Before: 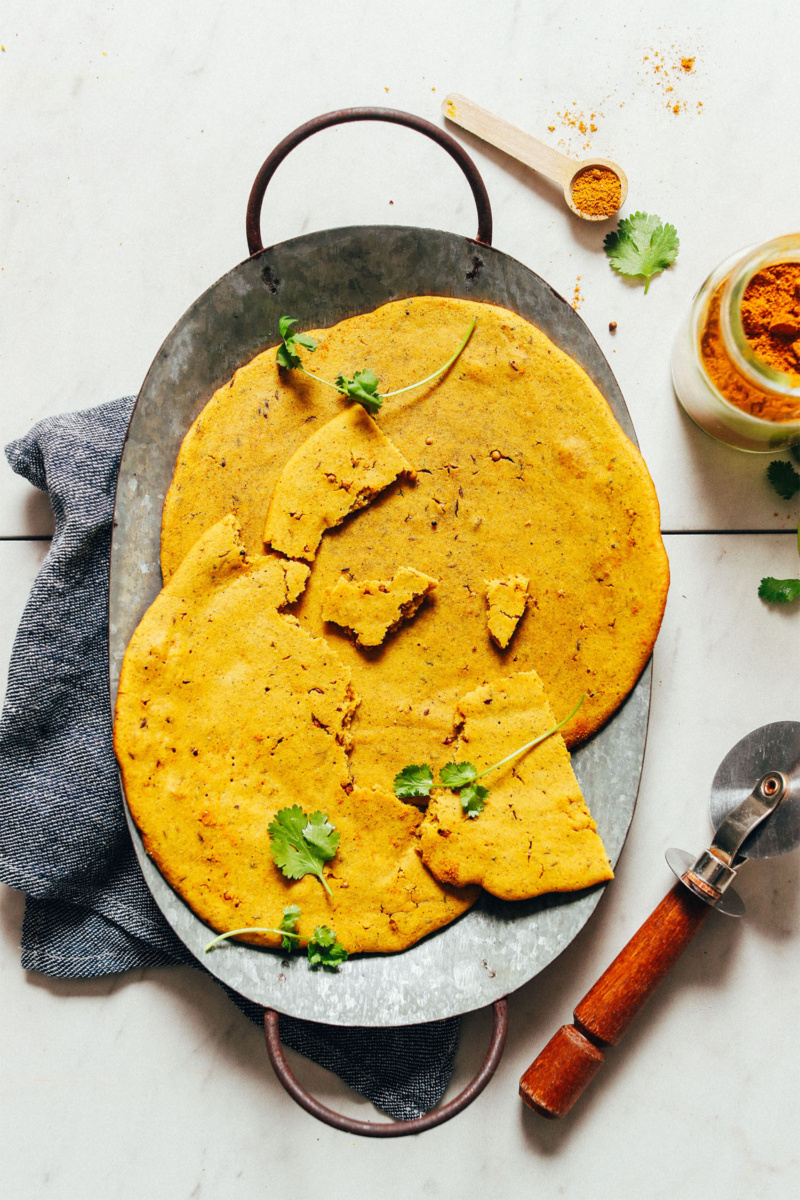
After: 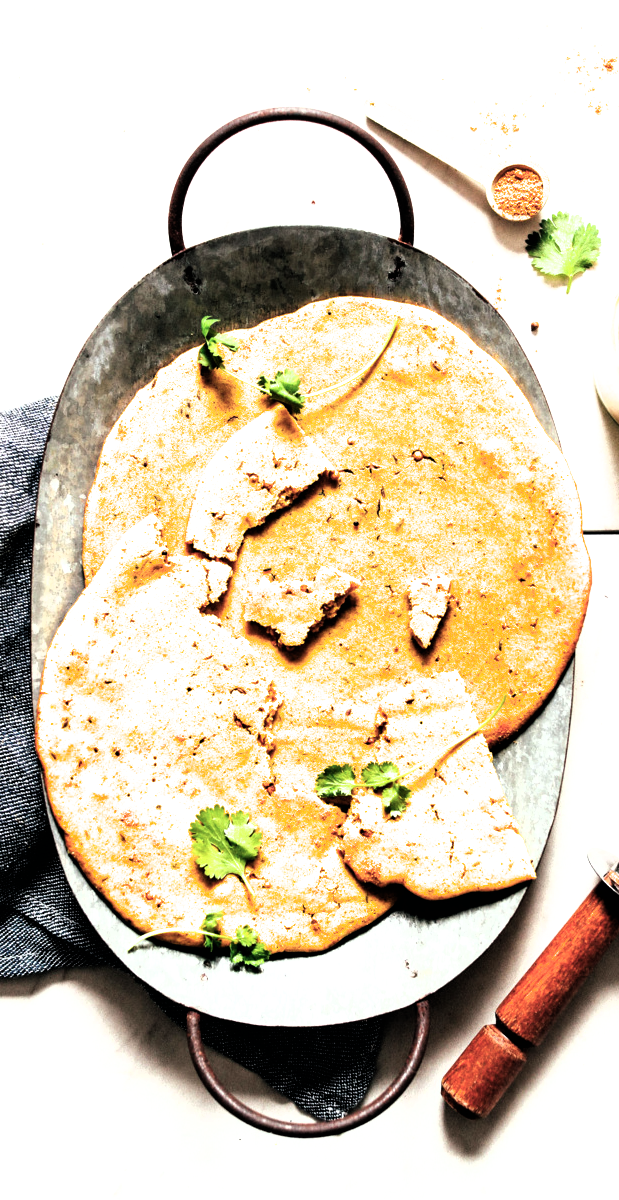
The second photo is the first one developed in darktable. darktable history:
crop: left 9.851%, right 12.749%
filmic rgb: black relative exposure -8.24 EV, white relative exposure 2.2 EV, hardness 7.09, latitude 86.27%, contrast 1.689, highlights saturation mix -4.09%, shadows ↔ highlights balance -2.82%, color science v5 (2021), contrast in shadows safe, contrast in highlights safe
exposure: exposure 0.293 EV, compensate highlight preservation false
